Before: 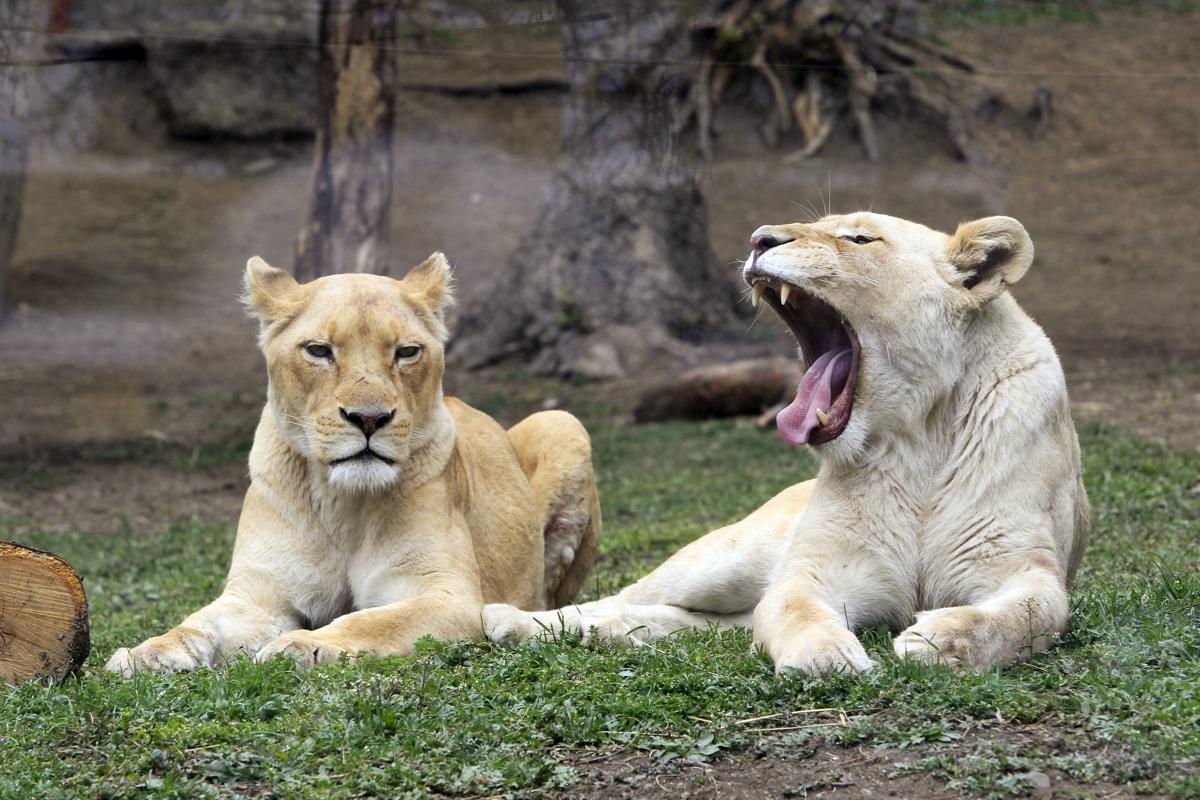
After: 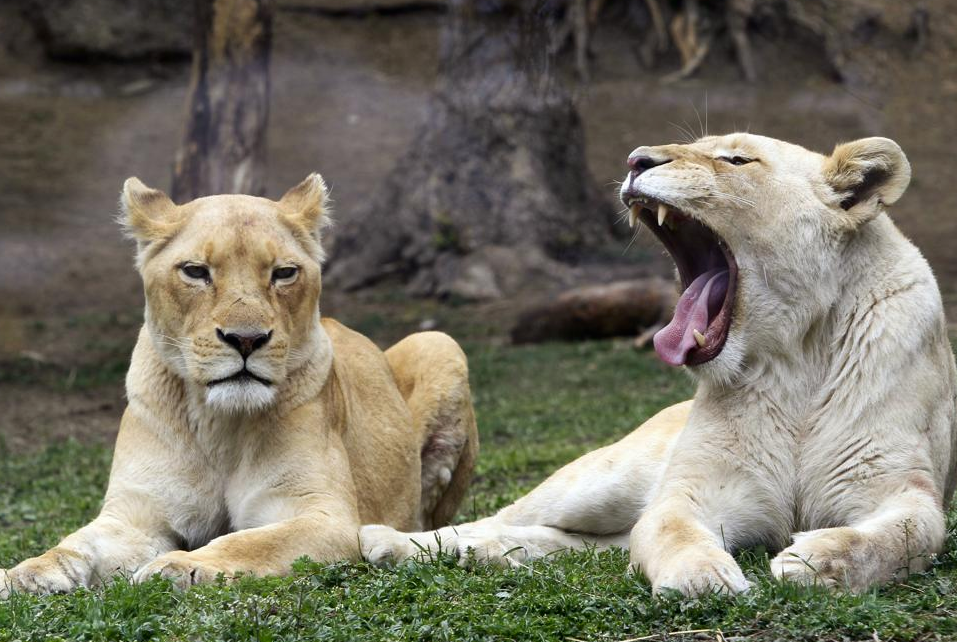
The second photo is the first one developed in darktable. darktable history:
crop and rotate: left 10.275%, top 9.932%, right 9.903%, bottom 9.796%
local contrast: mode bilateral grid, contrast 99, coarseness 99, detail 95%, midtone range 0.2
contrast brightness saturation: brightness -0.089
